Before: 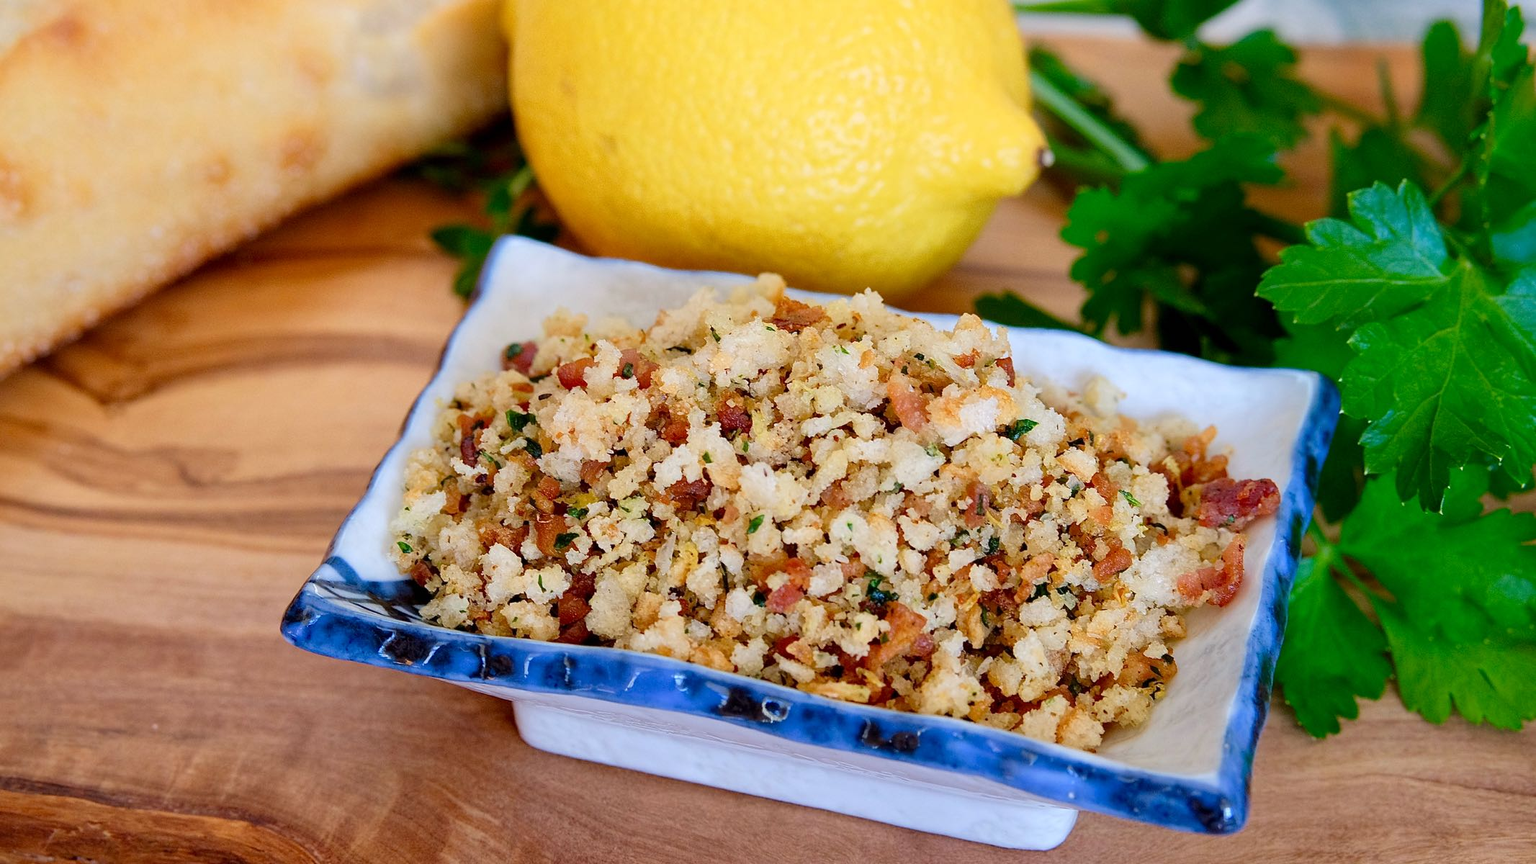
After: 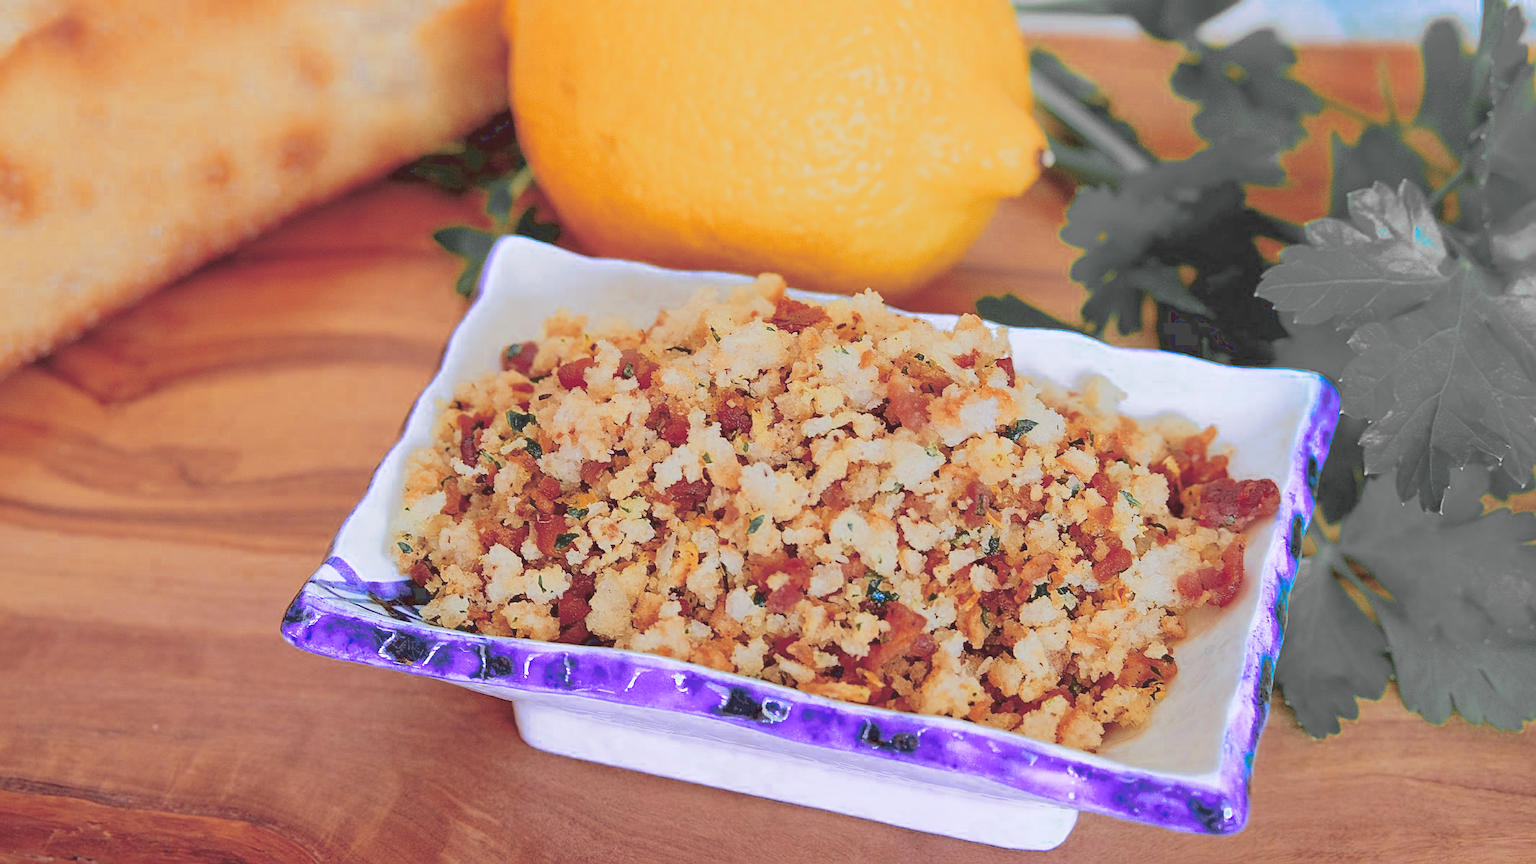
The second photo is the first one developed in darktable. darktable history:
filmic rgb: black relative exposure -14 EV, white relative exposure 8 EV, threshold 3 EV, hardness 3.74, latitude 50%, contrast 0.5, color science v5 (2021), contrast in shadows safe, contrast in highlights safe, enable highlight reconstruction true
exposure: black level correction 0.005, exposure 2.084 EV, compensate highlight preservation false
split-toning: shadows › hue 43.2°, shadows › saturation 0, highlights › hue 50.4°, highlights › saturation 1
color zones: curves: ch0 [(0, 0.363) (0.128, 0.373) (0.25, 0.5) (0.402, 0.407) (0.521, 0.525) (0.63, 0.559) (0.729, 0.662) (0.867, 0.471)]; ch1 [(0, 0.515) (0.136, 0.618) (0.25, 0.5) (0.378, 0) (0.516, 0) (0.622, 0.593) (0.737, 0.819) (0.87, 0.593)]; ch2 [(0, 0.529) (0.128, 0.471) (0.282, 0.451) (0.386, 0.662) (0.516, 0.525) (0.633, 0.554) (0.75, 0.62) (0.875, 0.441)]
sharpen: on, module defaults
